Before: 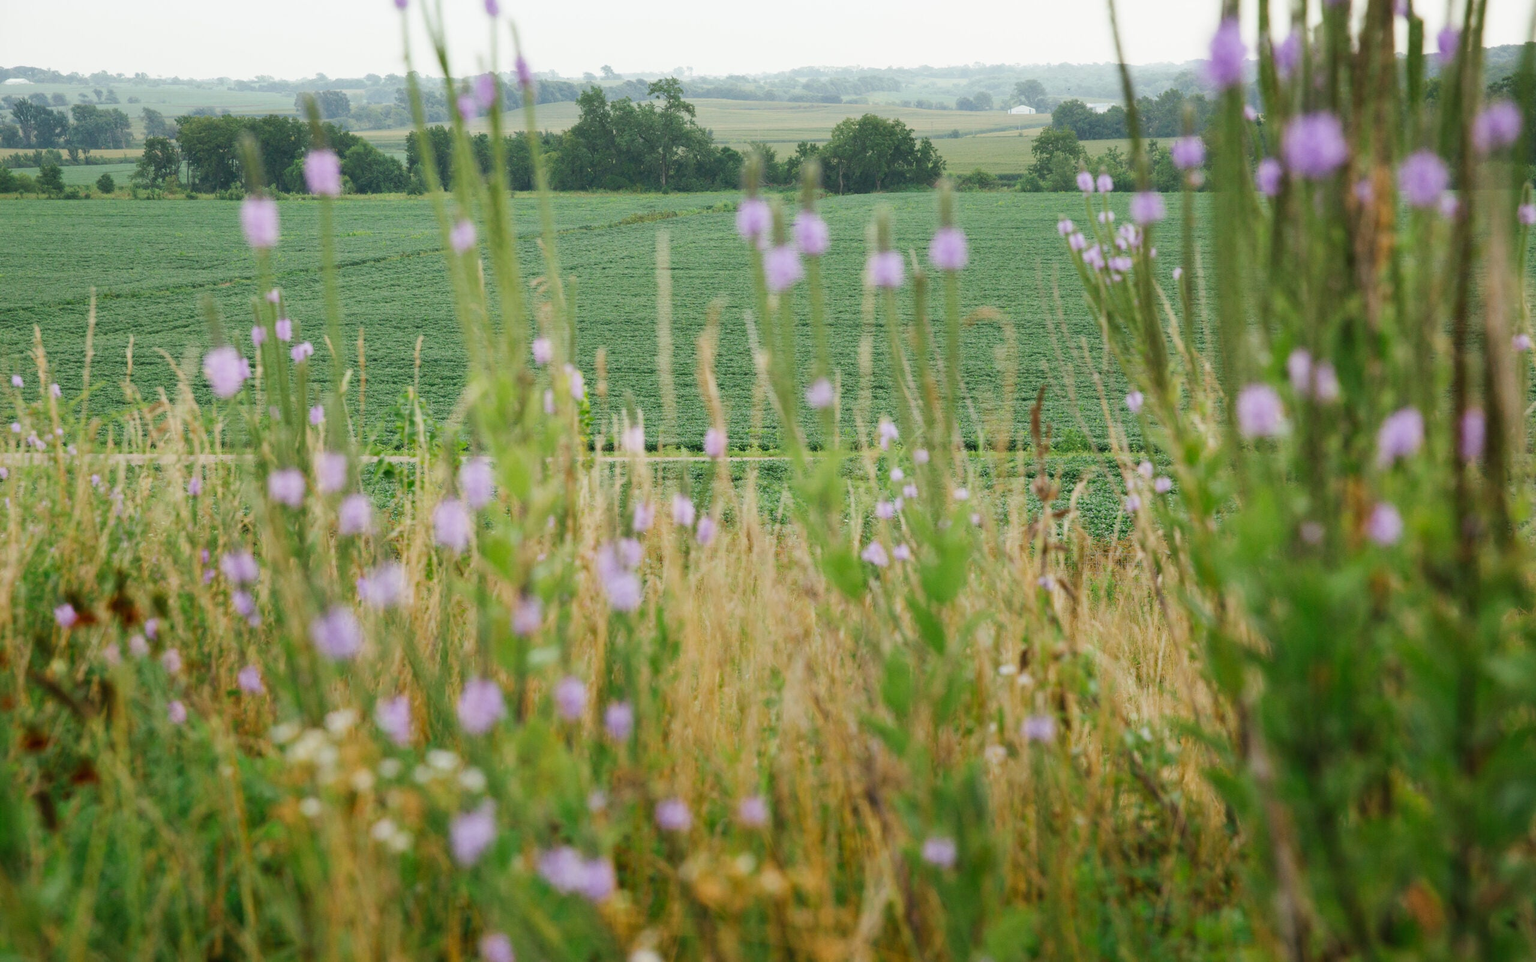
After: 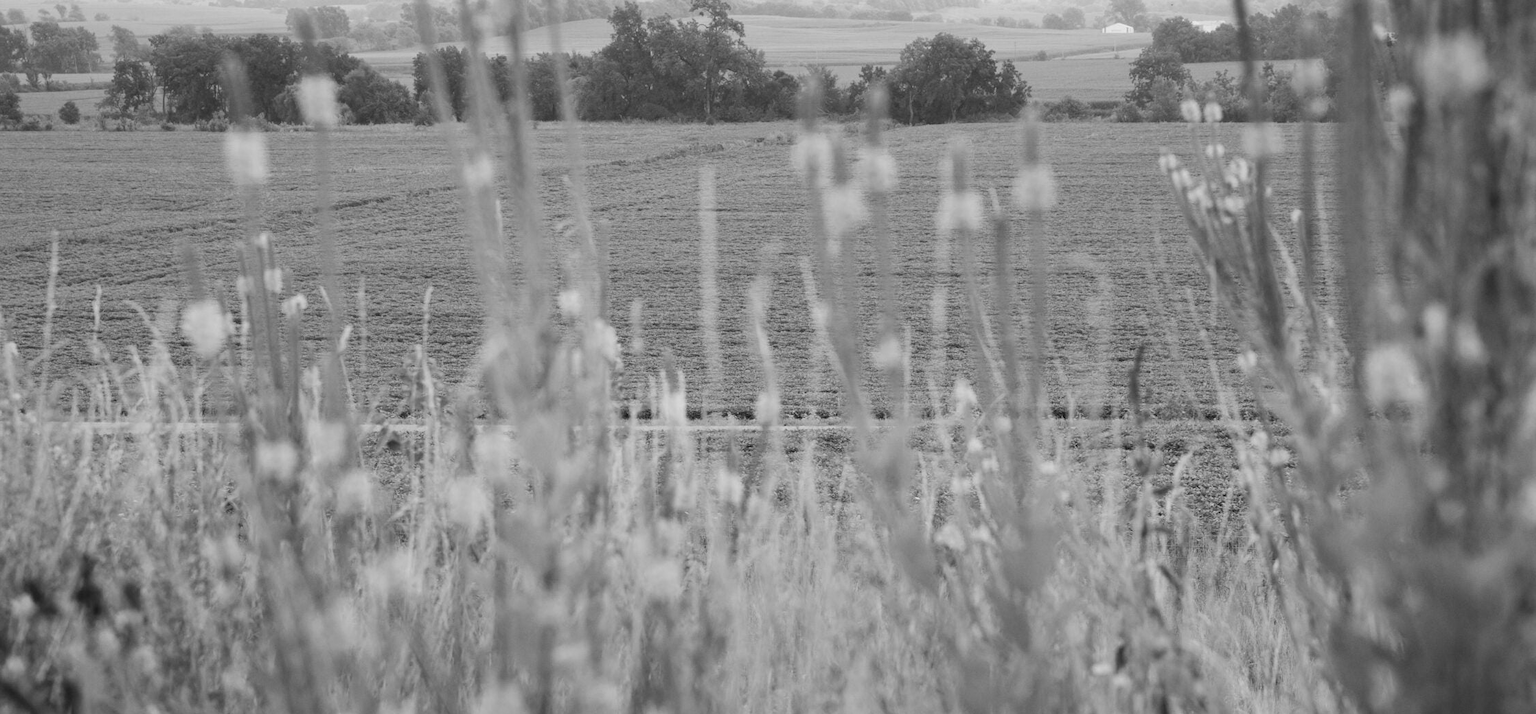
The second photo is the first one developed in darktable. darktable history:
crop: left 2.961%, top 8.86%, right 9.617%, bottom 26.174%
color zones: curves: ch1 [(0, -0.394) (0.143, -0.394) (0.286, -0.394) (0.429, -0.392) (0.571, -0.391) (0.714, -0.391) (0.857, -0.391) (1, -0.394)]
